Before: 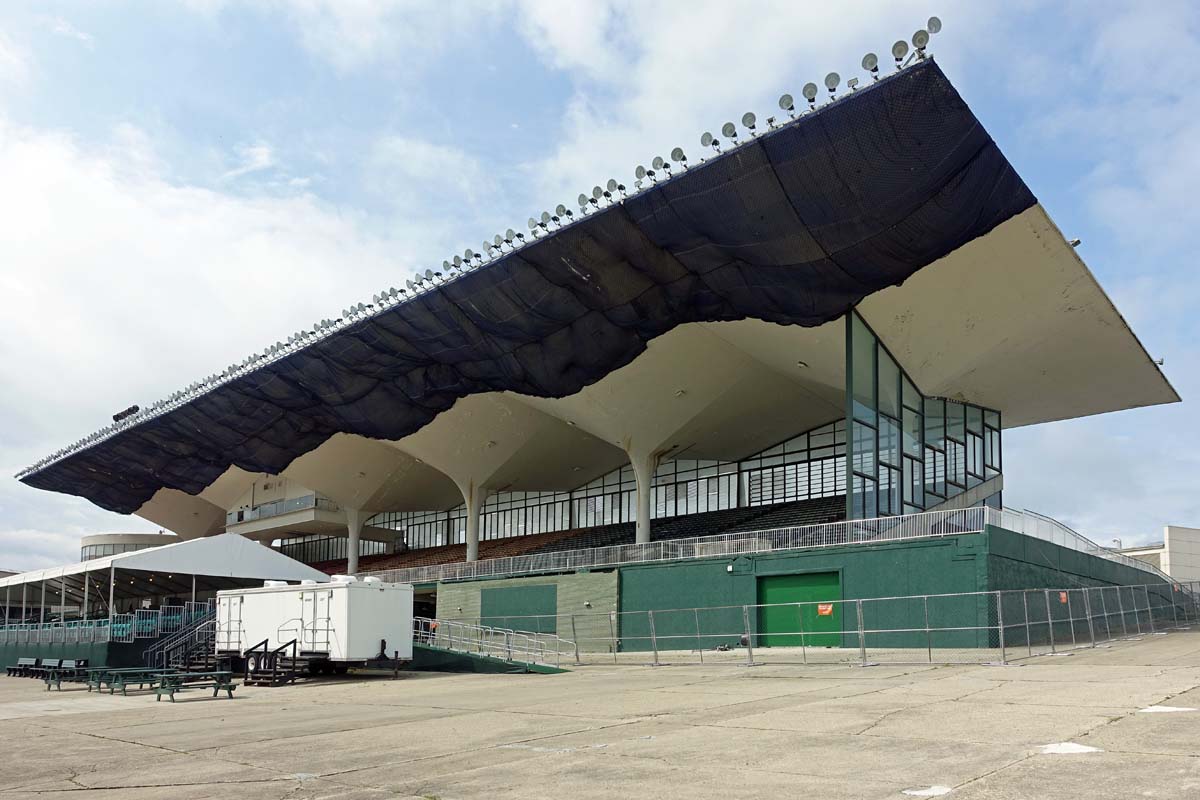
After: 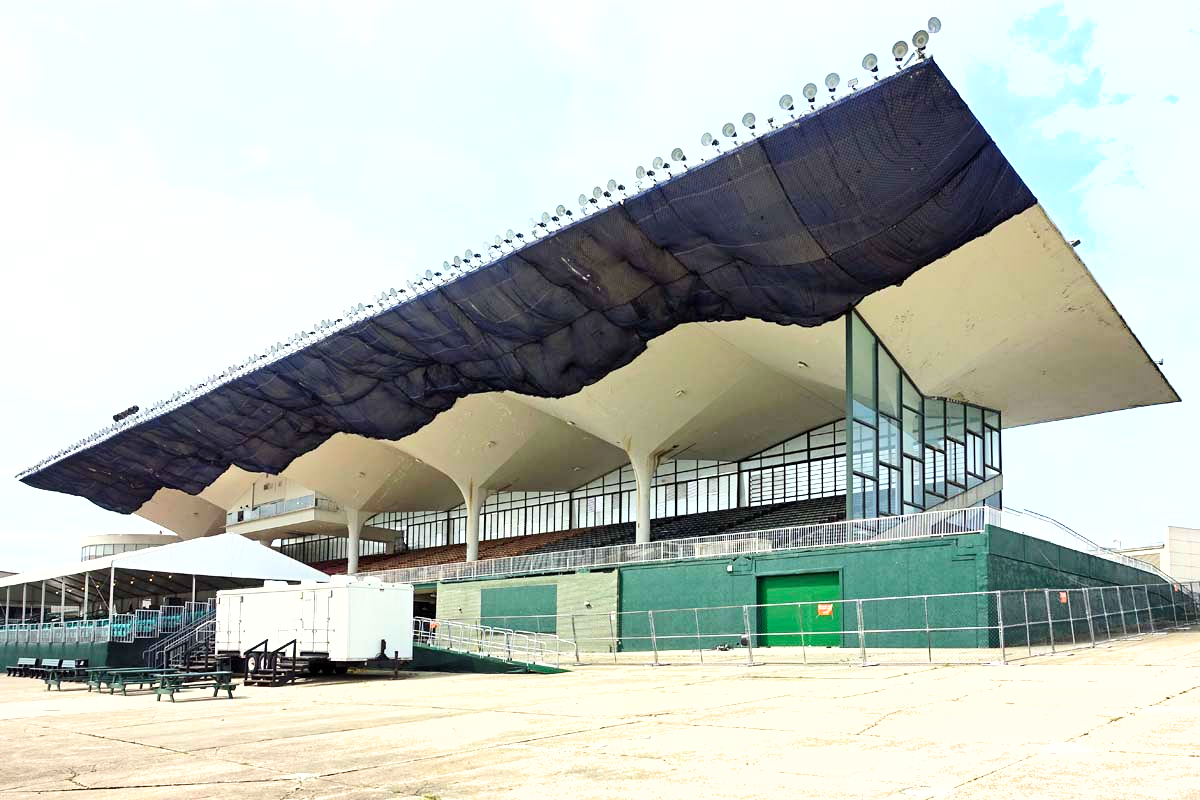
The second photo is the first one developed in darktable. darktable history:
tone curve: curves: ch0 [(0, 0) (0.004, 0.001) (0.133, 0.151) (0.325, 0.399) (0.475, 0.579) (0.832, 0.902) (1, 1)], color space Lab, linked channels, preserve colors none
exposure: exposure 1.061 EV, compensate highlight preservation false
shadows and highlights: low approximation 0.01, soften with gaussian
